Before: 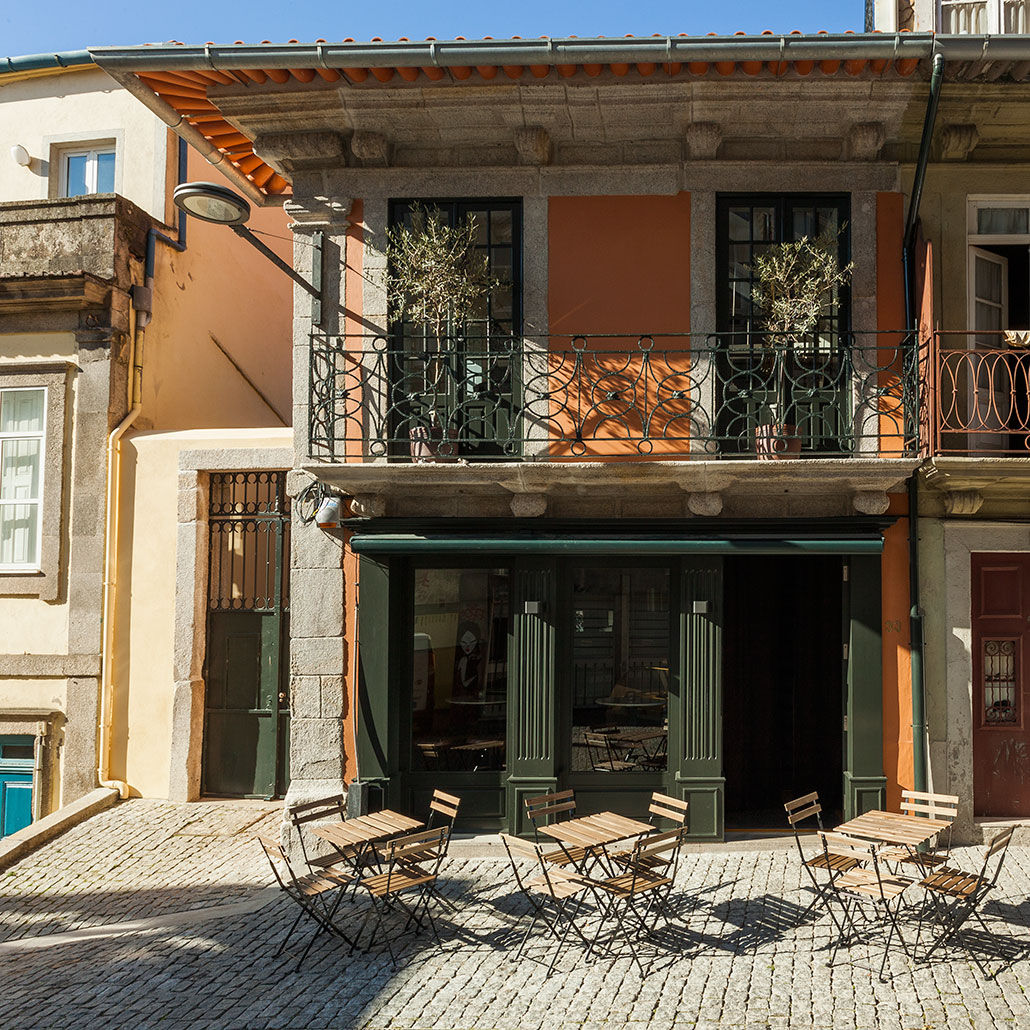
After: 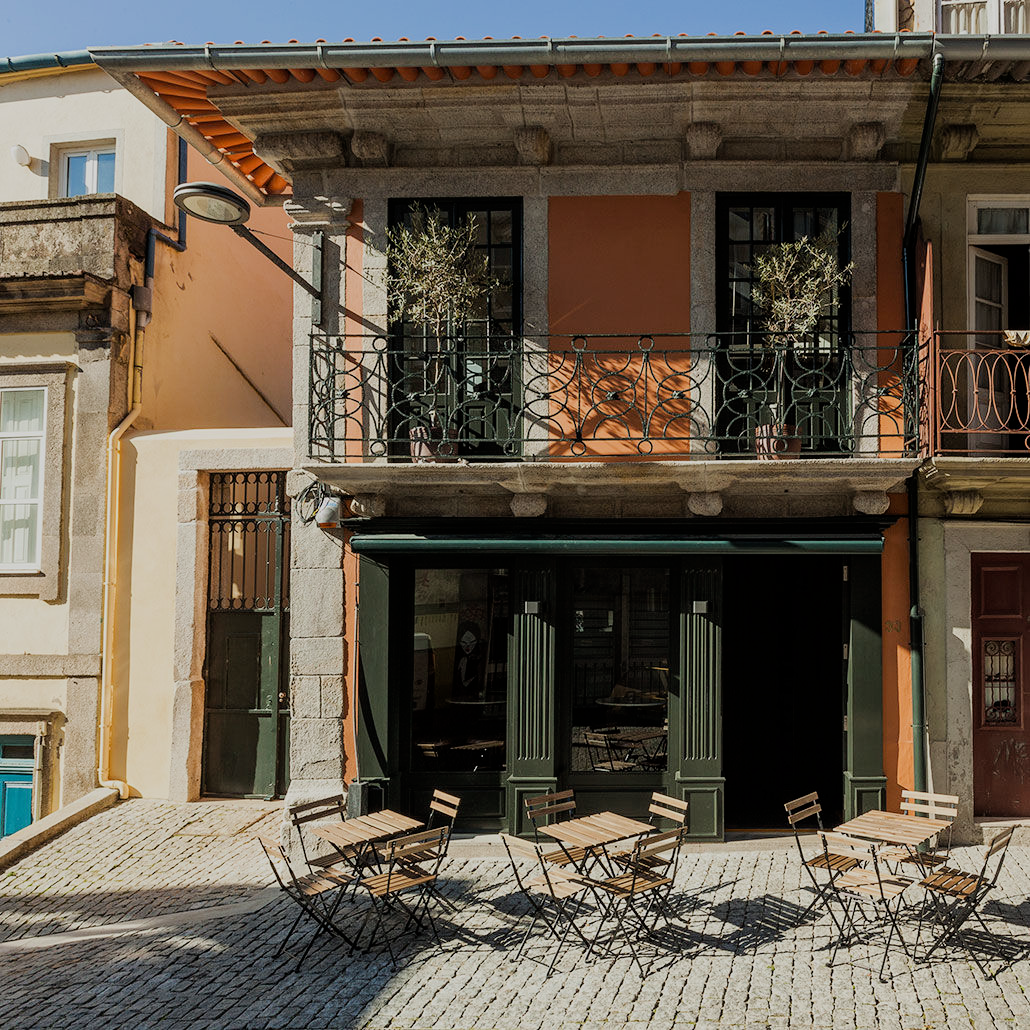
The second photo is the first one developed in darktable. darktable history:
filmic rgb: black relative exposure -7.65 EV, white relative exposure 4.56 EV, threshold 3.02 EV, structure ↔ texture 99.18%, hardness 3.61, enable highlight reconstruction true
